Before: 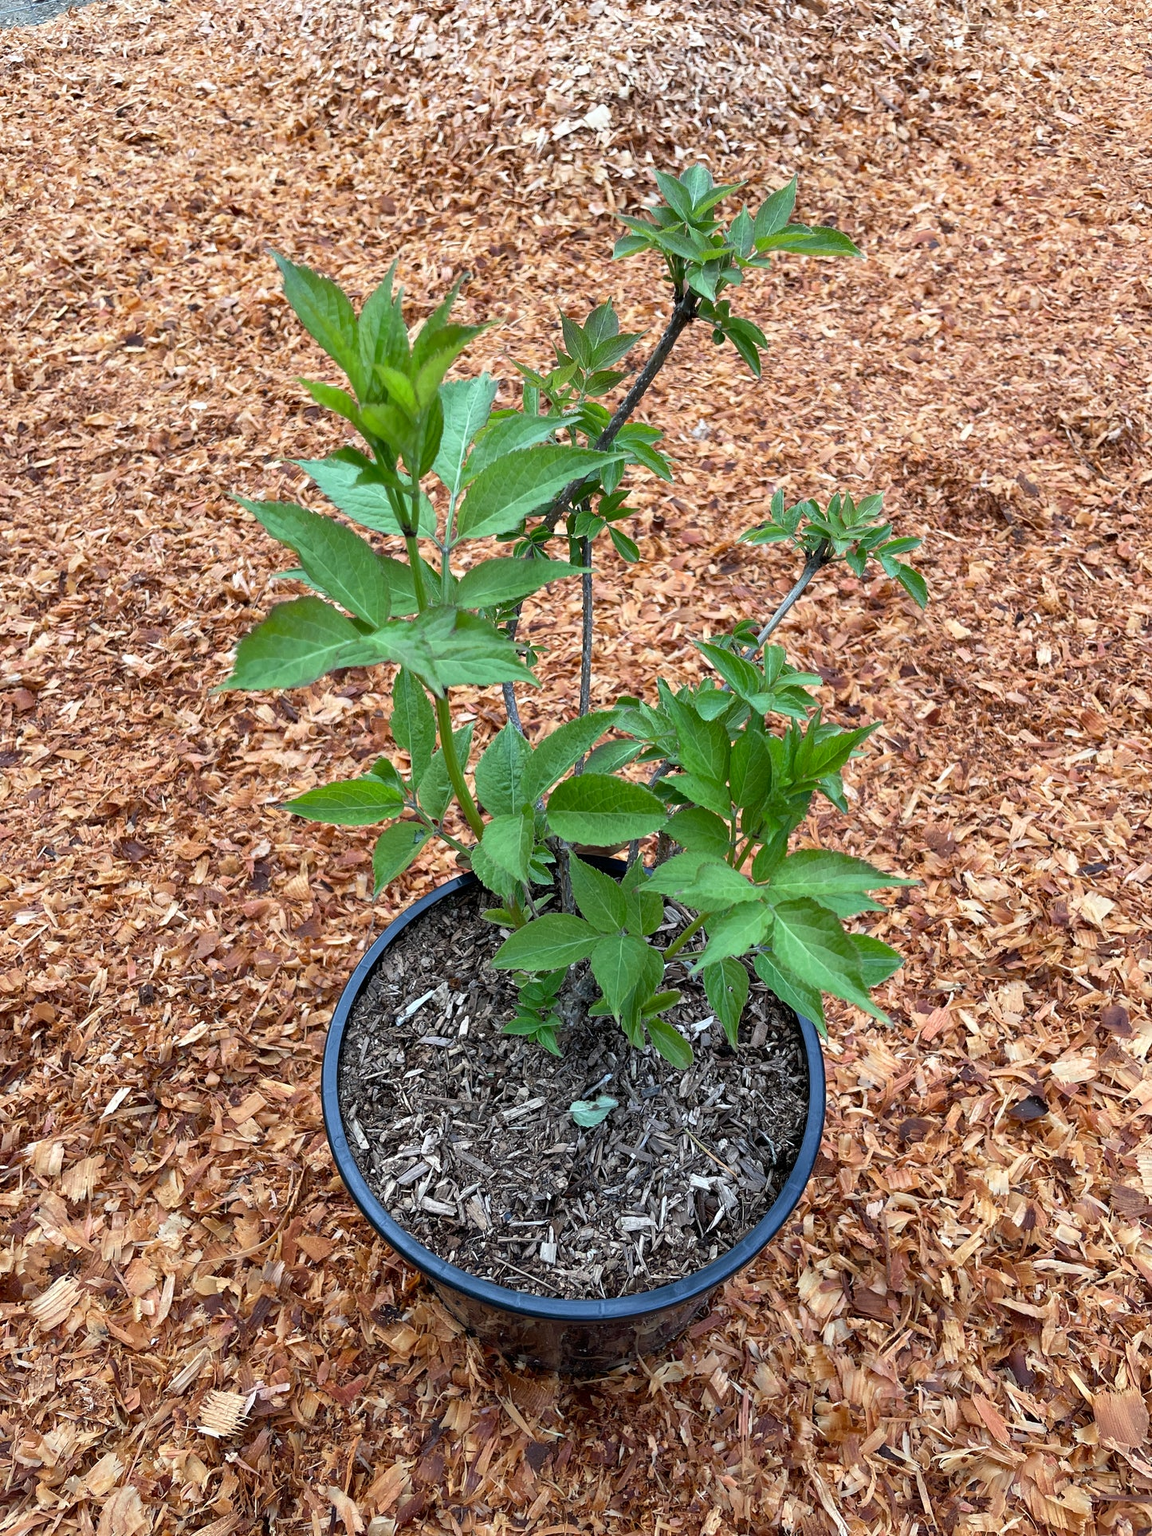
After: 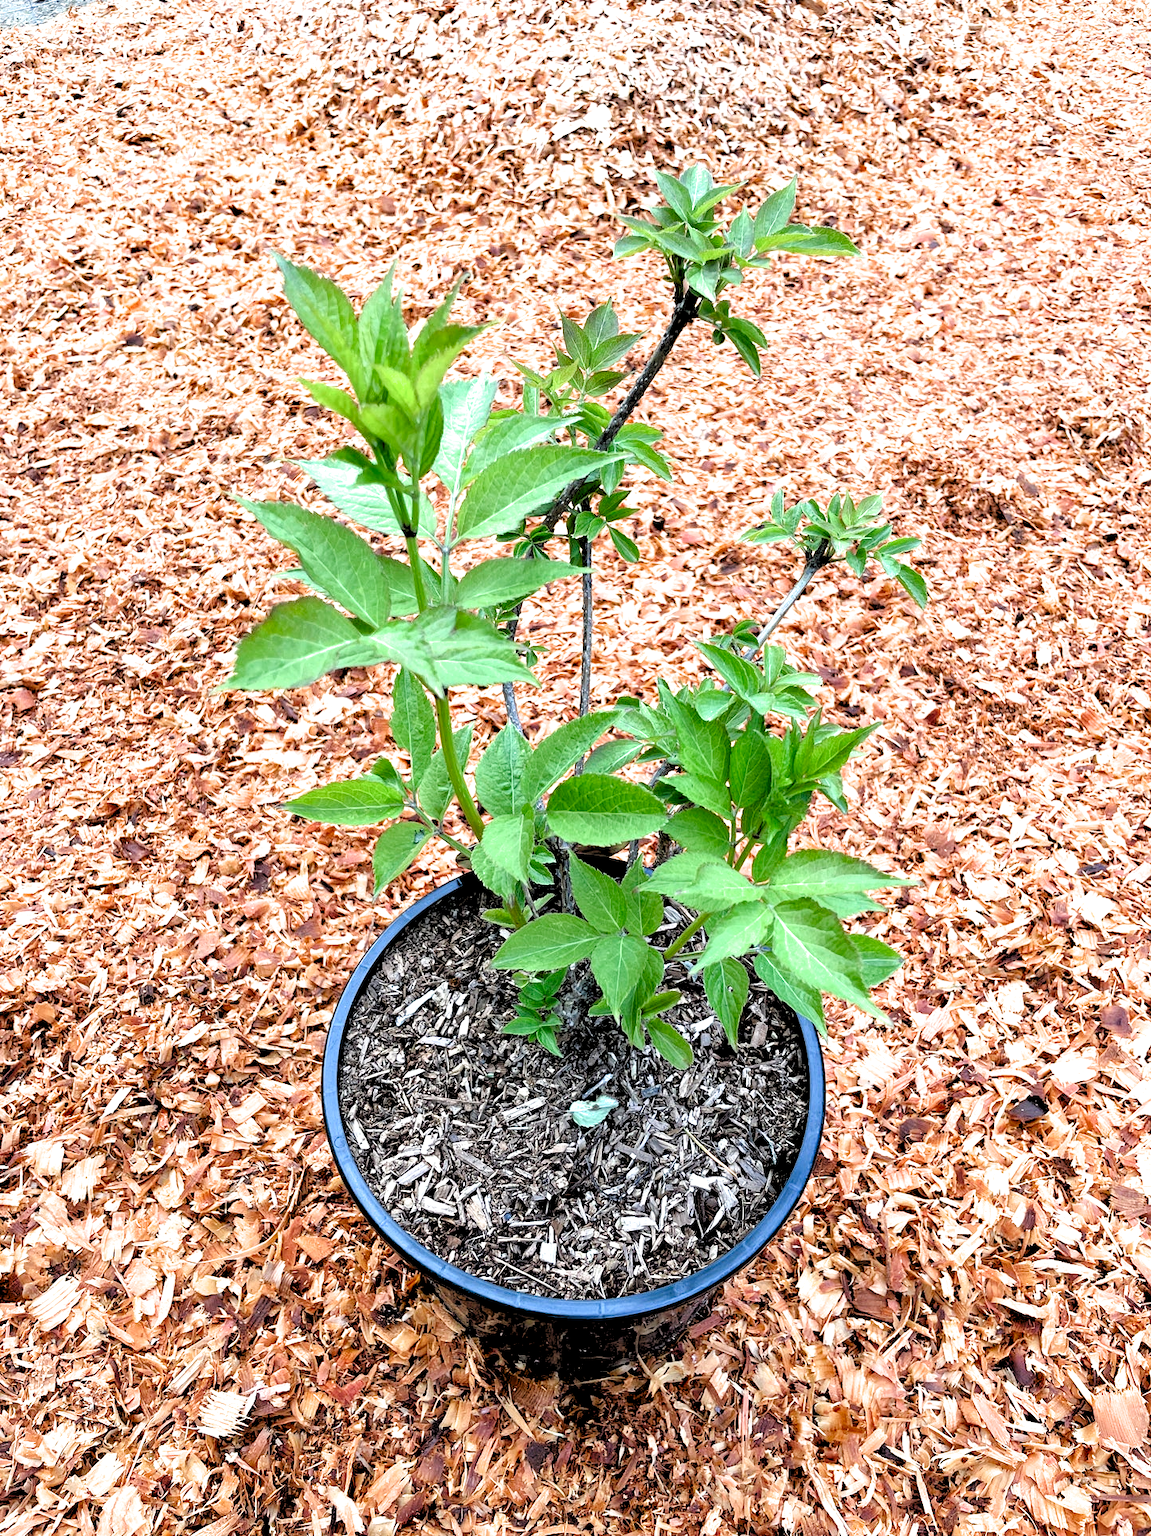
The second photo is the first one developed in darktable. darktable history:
contrast brightness saturation: brightness -0.097
exposure: black level correction -0.002, exposure 0.537 EV, compensate highlight preservation false
levels: levels [0.093, 0.434, 0.988]
filmic rgb: black relative exposure -8.3 EV, white relative exposure 2.2 EV, target white luminance 99.965%, hardness 7.13, latitude 75.13%, contrast 1.32, highlights saturation mix -1.84%, shadows ↔ highlights balance 29.68%
